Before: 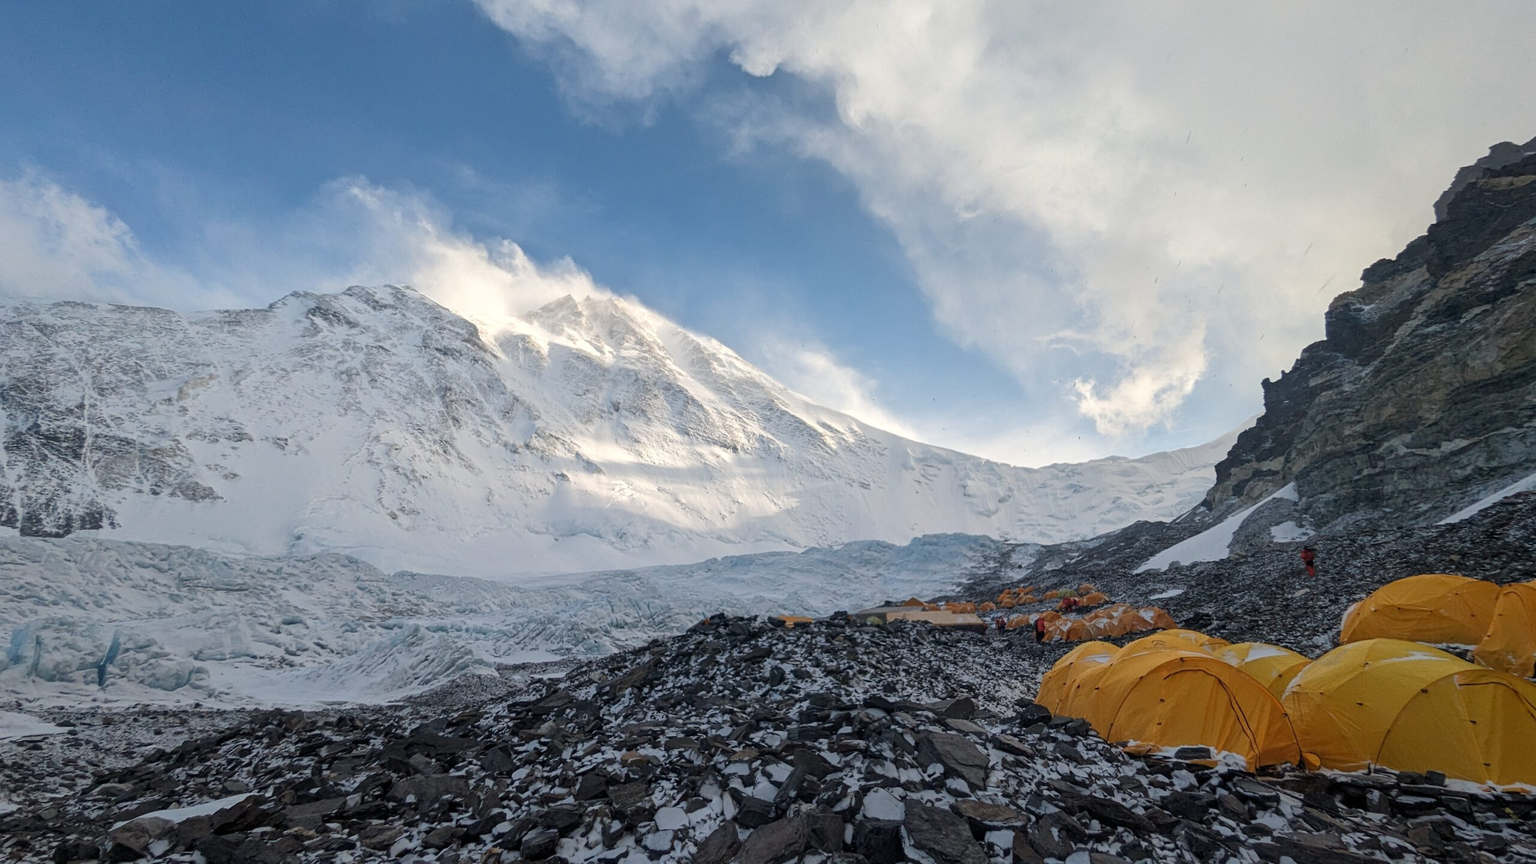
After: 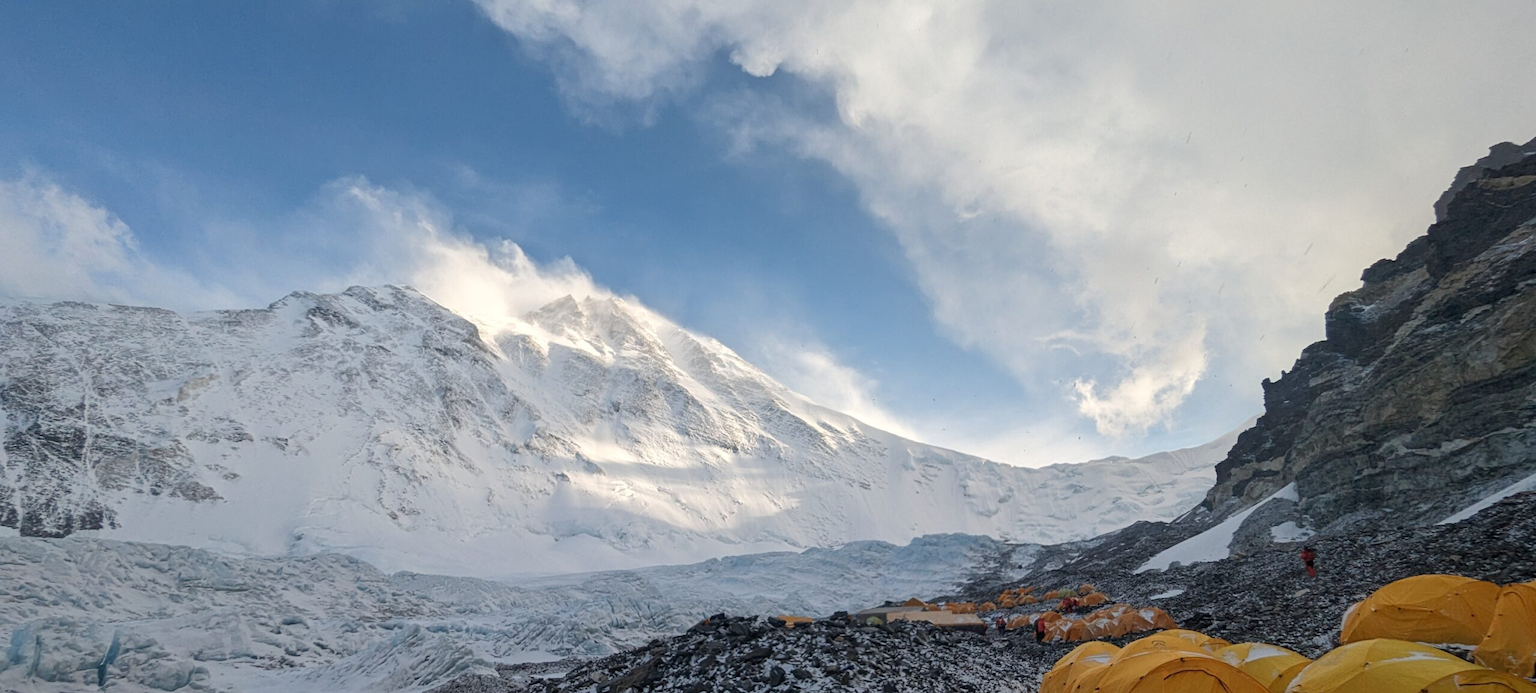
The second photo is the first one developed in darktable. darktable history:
crop: bottom 19.725%
